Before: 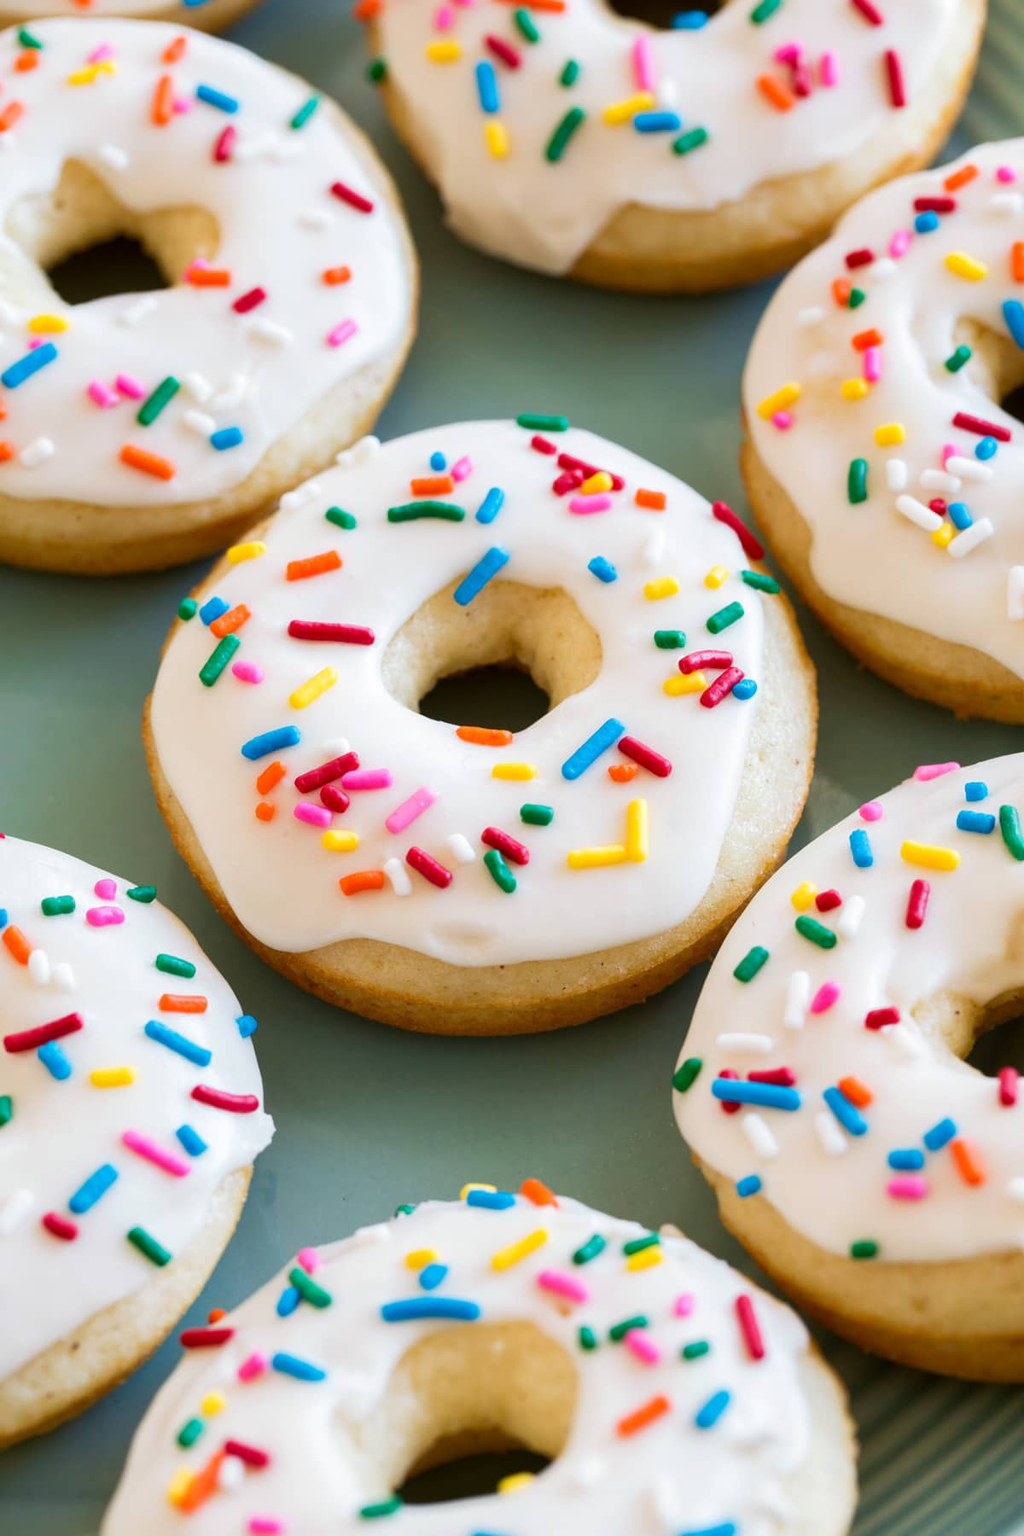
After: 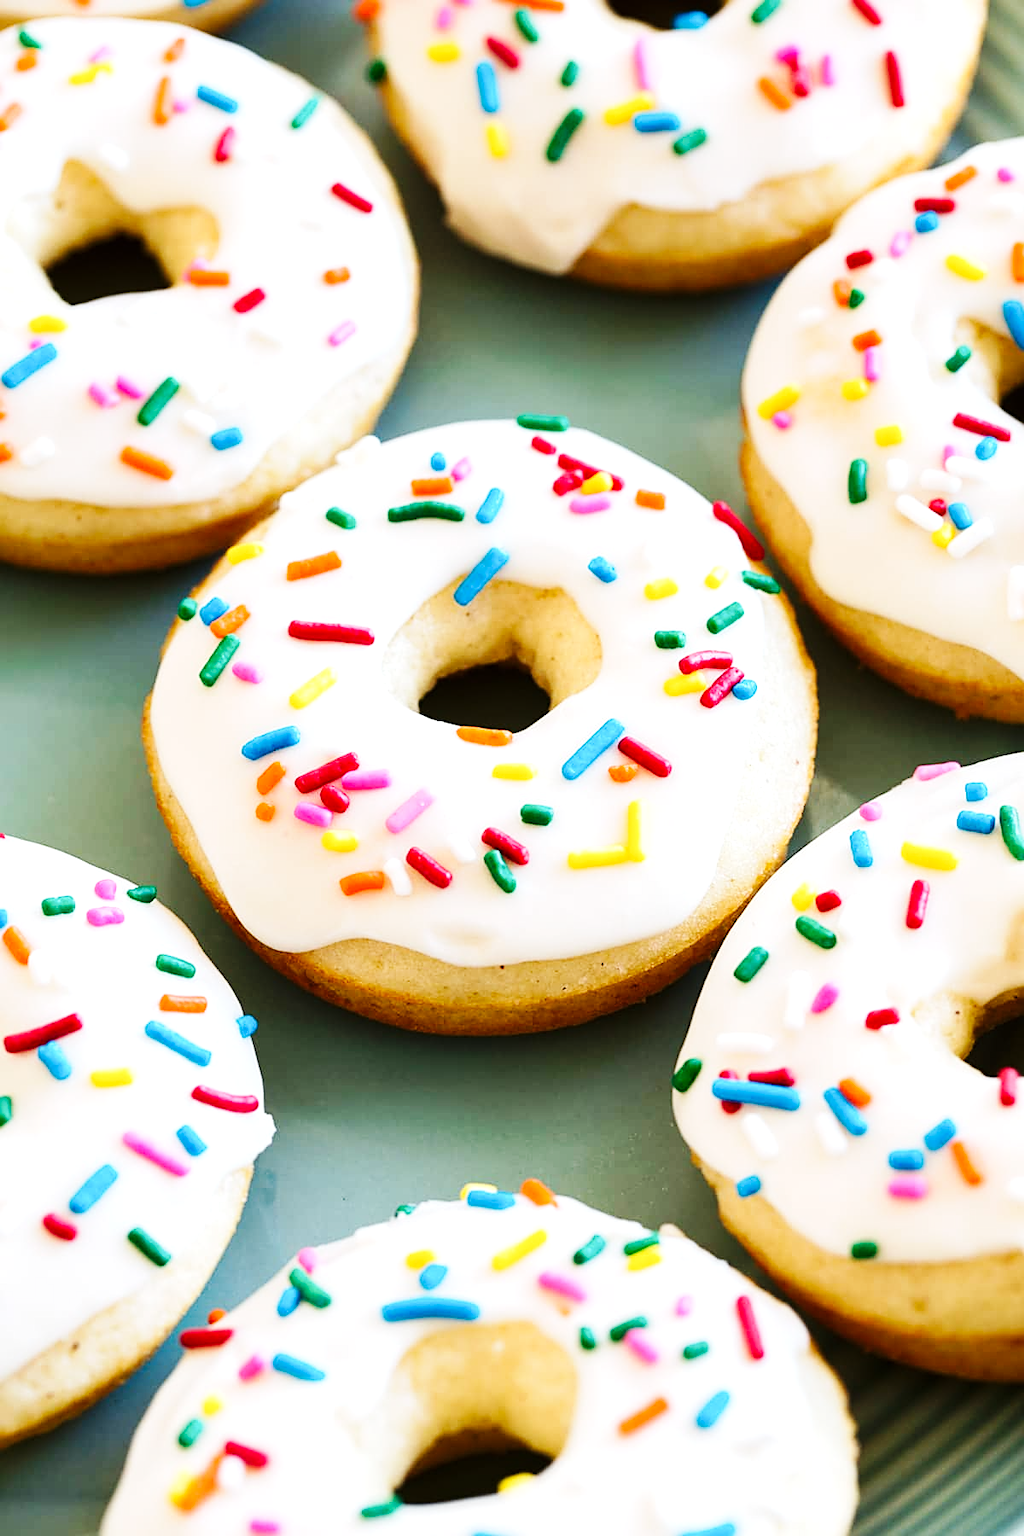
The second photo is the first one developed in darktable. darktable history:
sharpen: on, module defaults
base curve: curves: ch0 [(0, 0) (0.032, 0.025) (0.121, 0.166) (0.206, 0.329) (0.605, 0.79) (1, 1)], preserve colors none
tone equalizer: -8 EV -0.417 EV, -7 EV -0.389 EV, -6 EV -0.333 EV, -5 EV -0.222 EV, -3 EV 0.222 EV, -2 EV 0.333 EV, -1 EV 0.389 EV, +0 EV 0.417 EV, edges refinement/feathering 500, mask exposure compensation -1.57 EV, preserve details no
